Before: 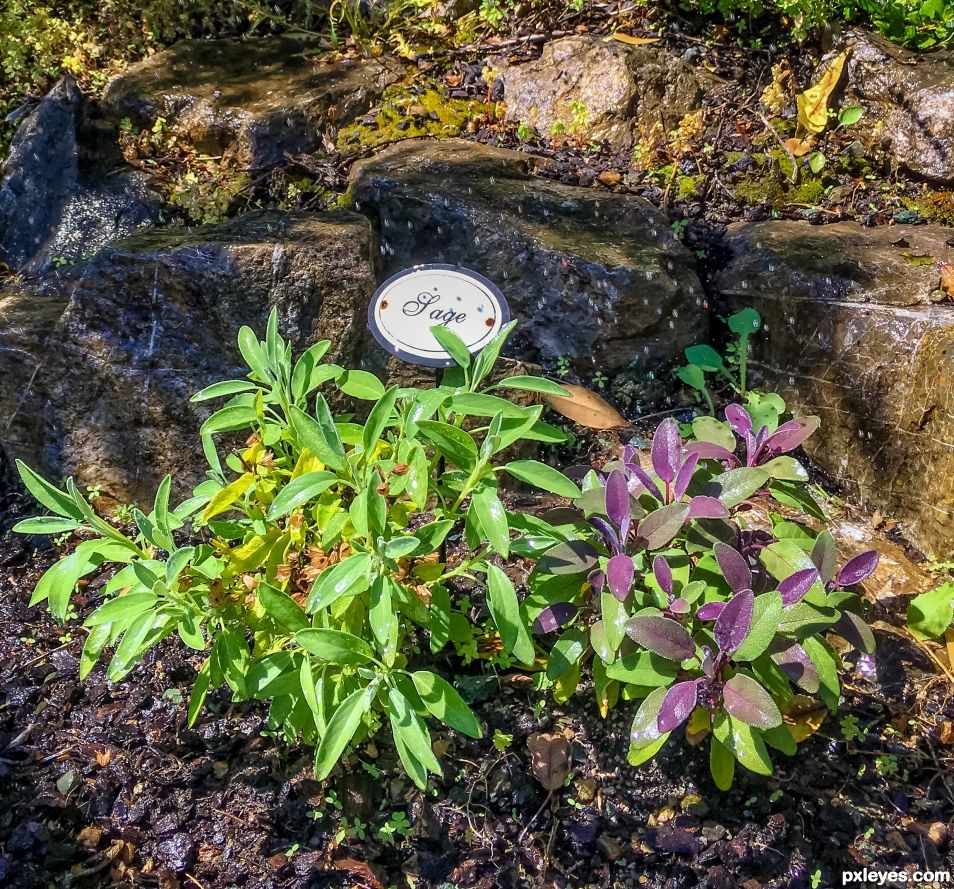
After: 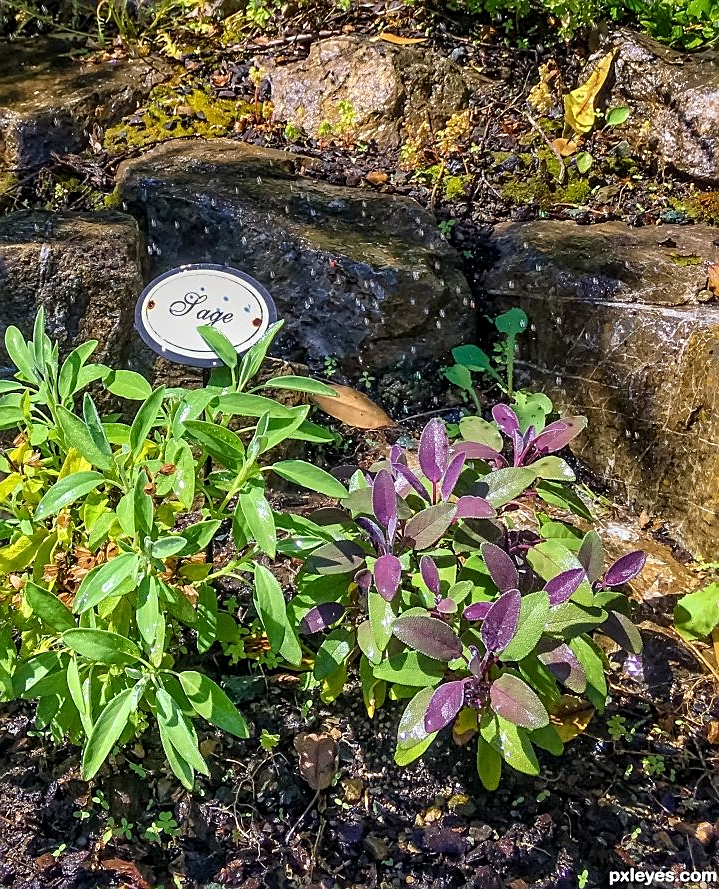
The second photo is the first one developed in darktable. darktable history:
sharpen: on, module defaults
crop and rotate: left 24.579%
